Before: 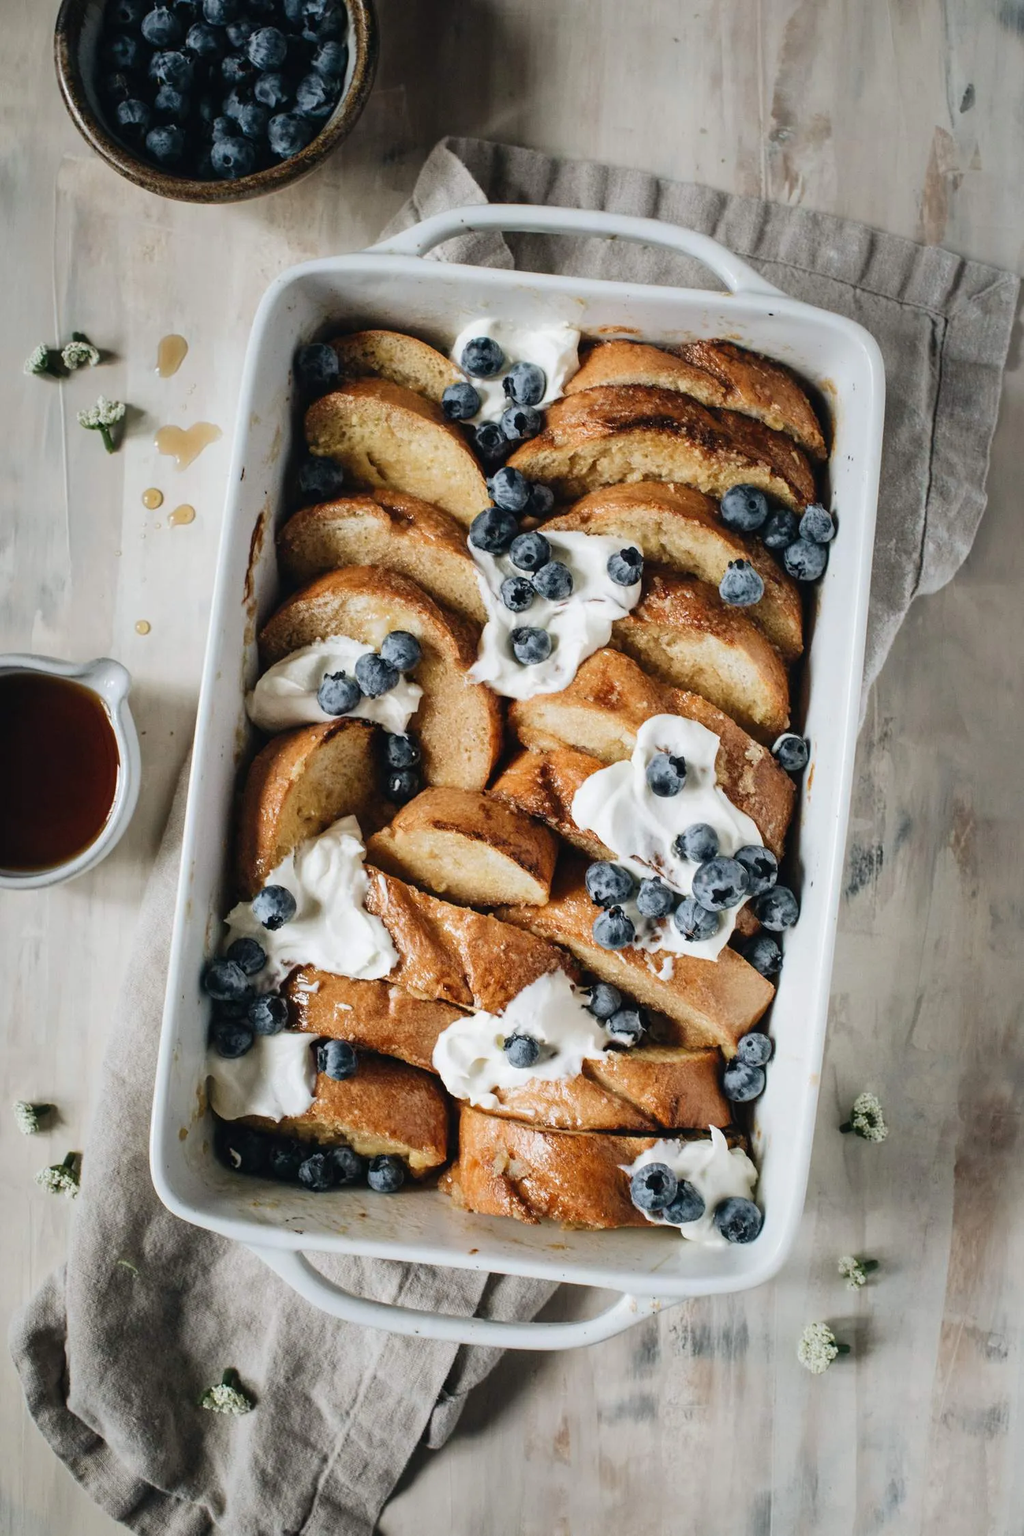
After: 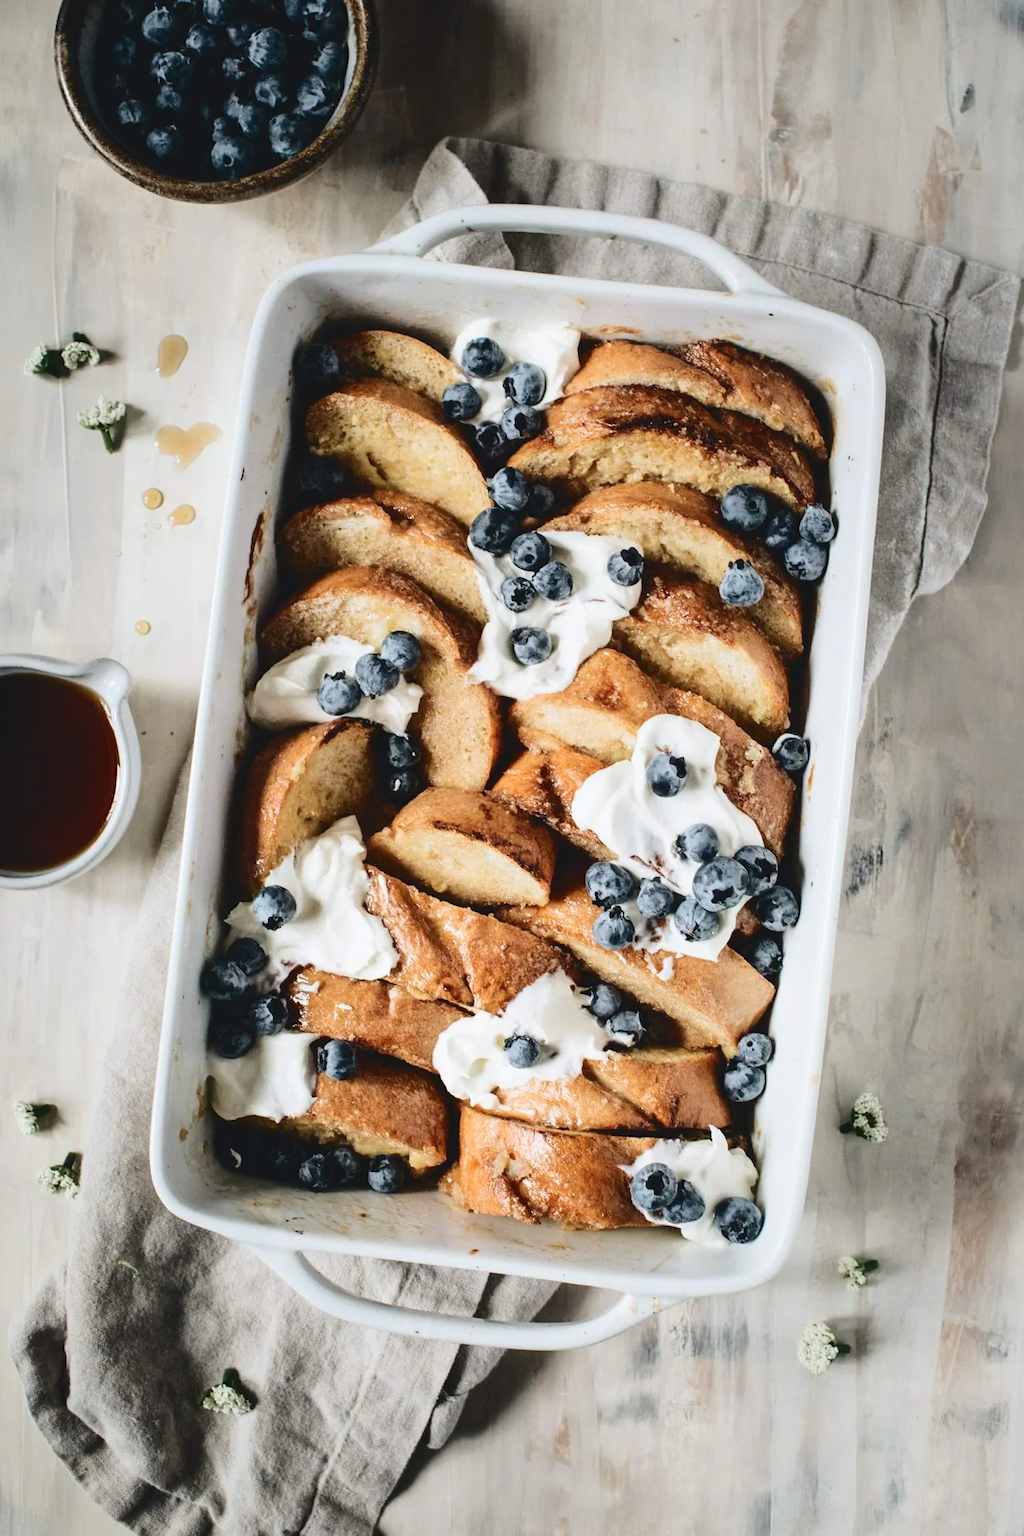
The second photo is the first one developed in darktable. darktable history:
tone curve: curves: ch0 [(0, 0) (0.003, 0.072) (0.011, 0.073) (0.025, 0.072) (0.044, 0.076) (0.069, 0.089) (0.1, 0.103) (0.136, 0.123) (0.177, 0.158) (0.224, 0.21) (0.277, 0.275) (0.335, 0.372) (0.399, 0.463) (0.468, 0.556) (0.543, 0.633) (0.623, 0.712) (0.709, 0.795) (0.801, 0.869) (0.898, 0.942) (1, 1)], color space Lab, independent channels, preserve colors none
